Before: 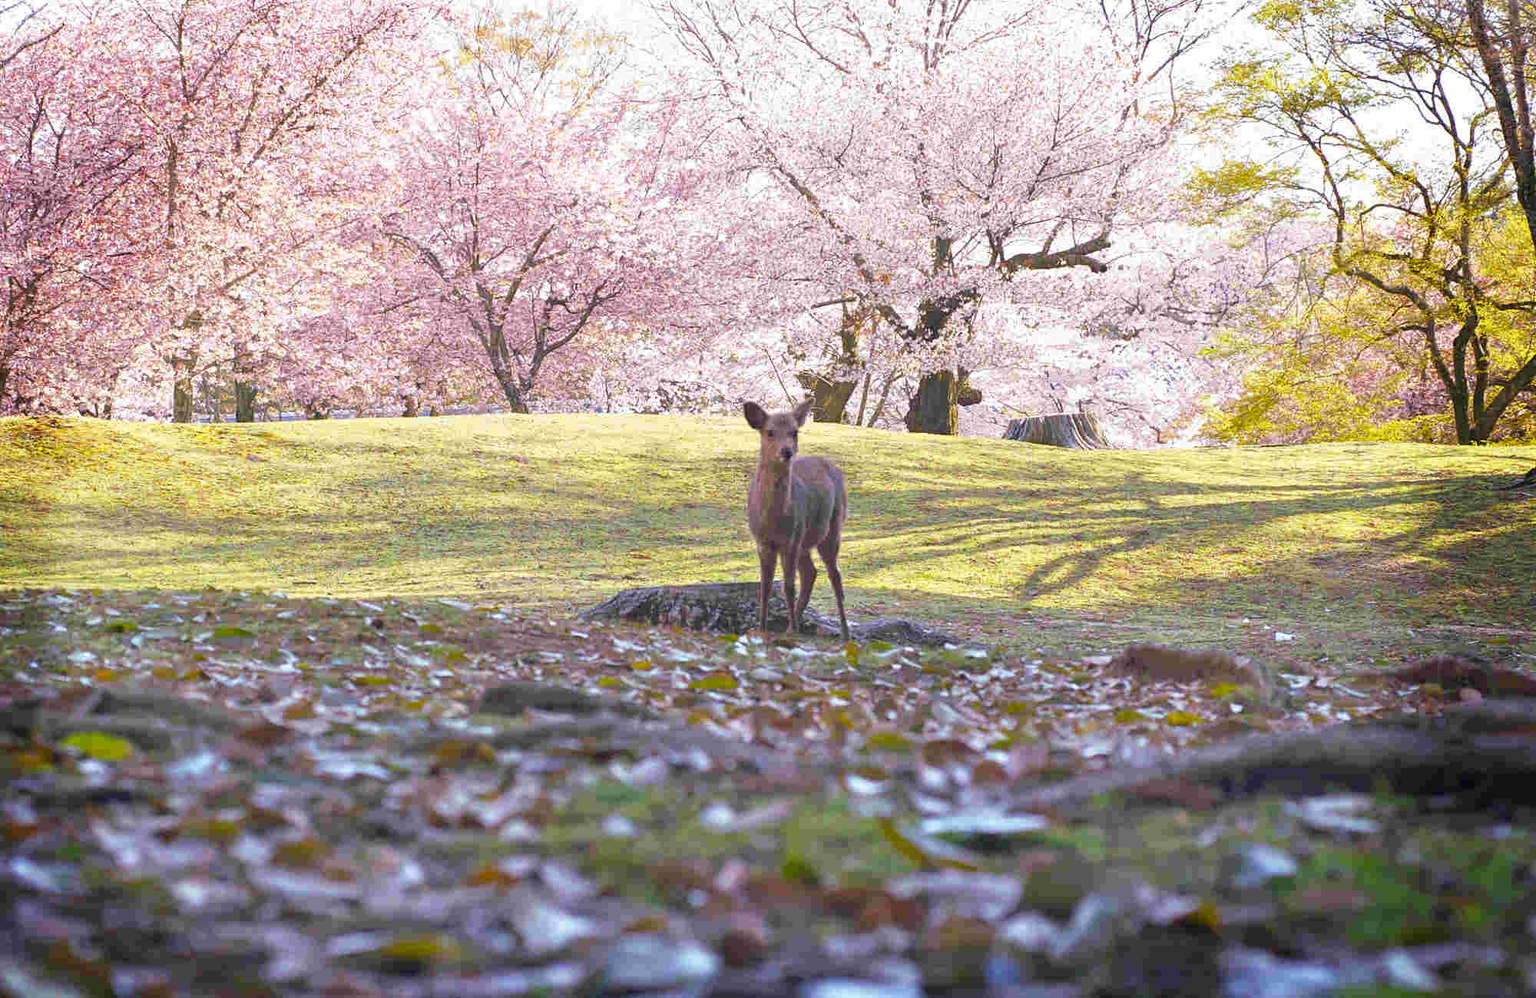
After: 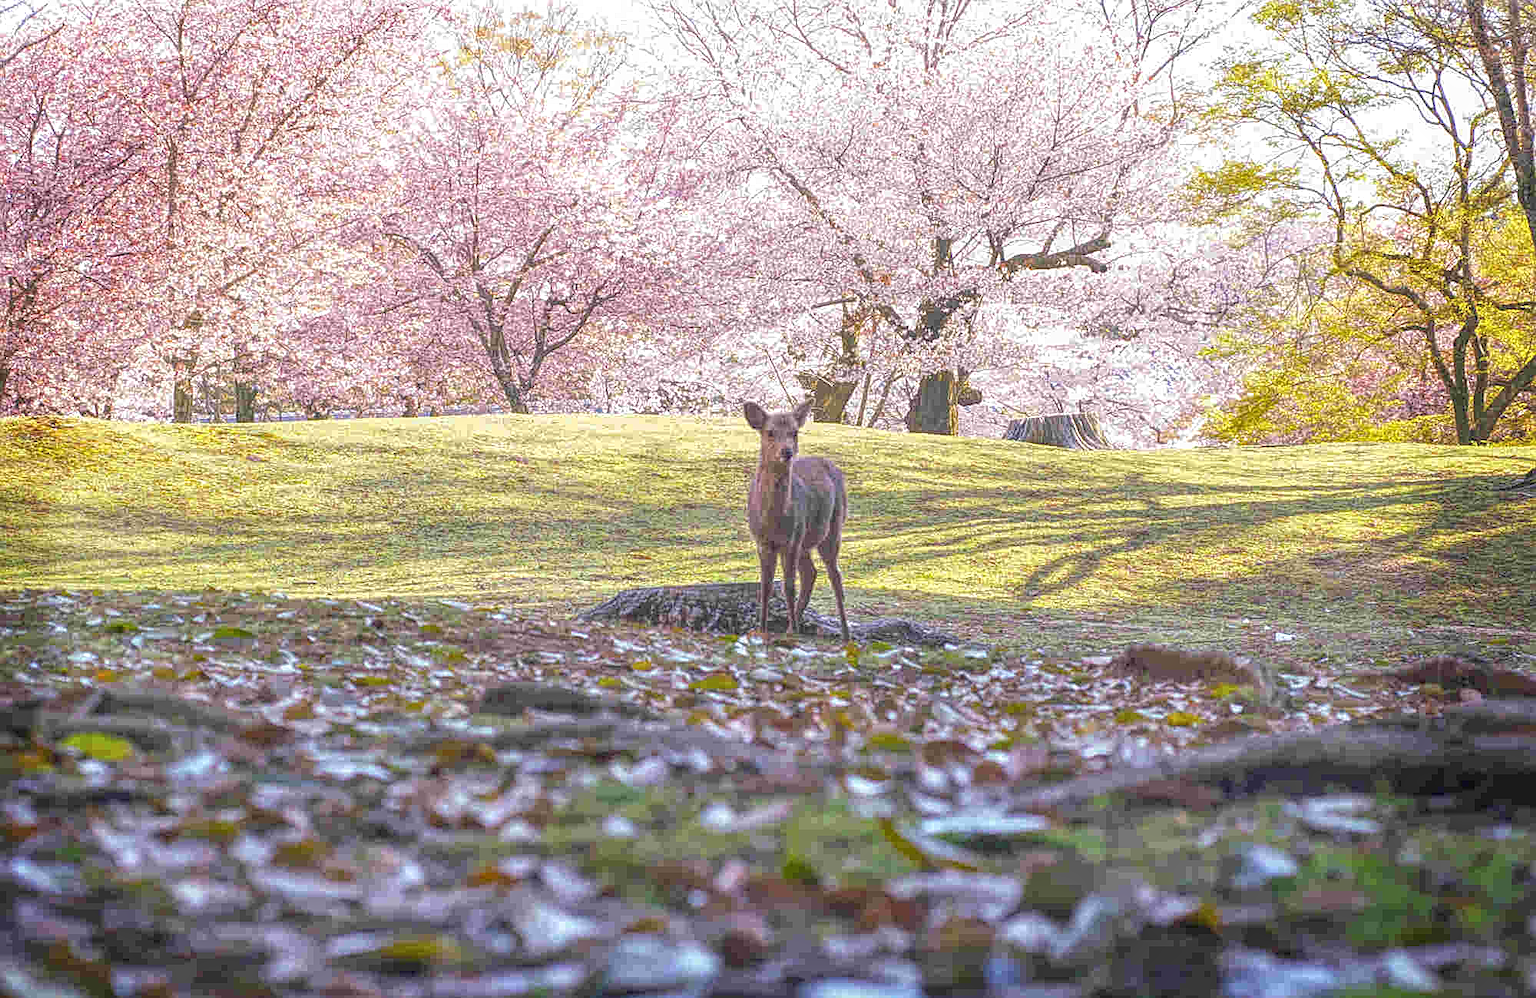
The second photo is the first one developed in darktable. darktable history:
local contrast: highlights 66%, shadows 33%, detail 167%, midtone range 0.2
sharpen: on, module defaults
